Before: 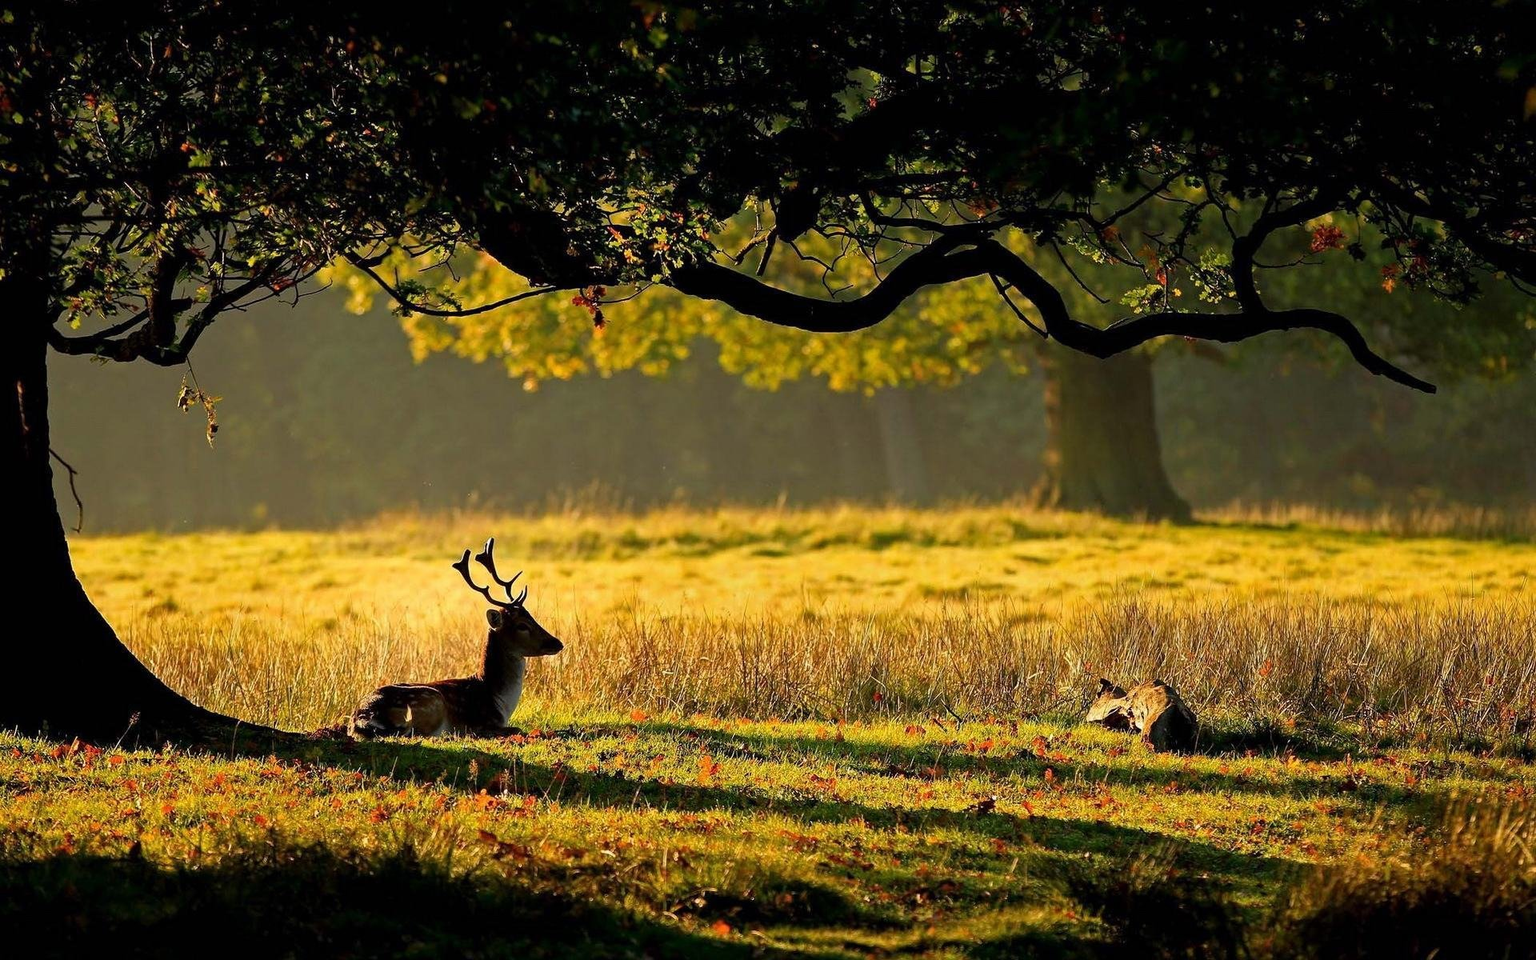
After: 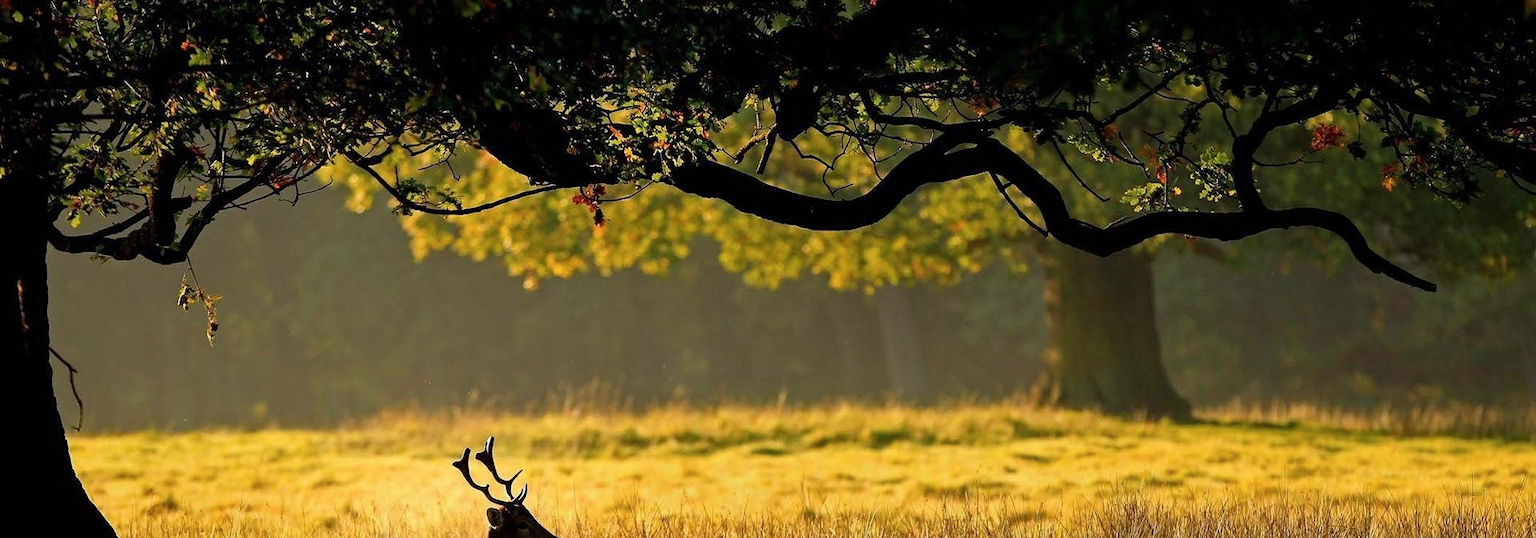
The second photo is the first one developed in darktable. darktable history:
contrast brightness saturation: saturation -0.05
crop and rotate: top 10.605%, bottom 33.274%
